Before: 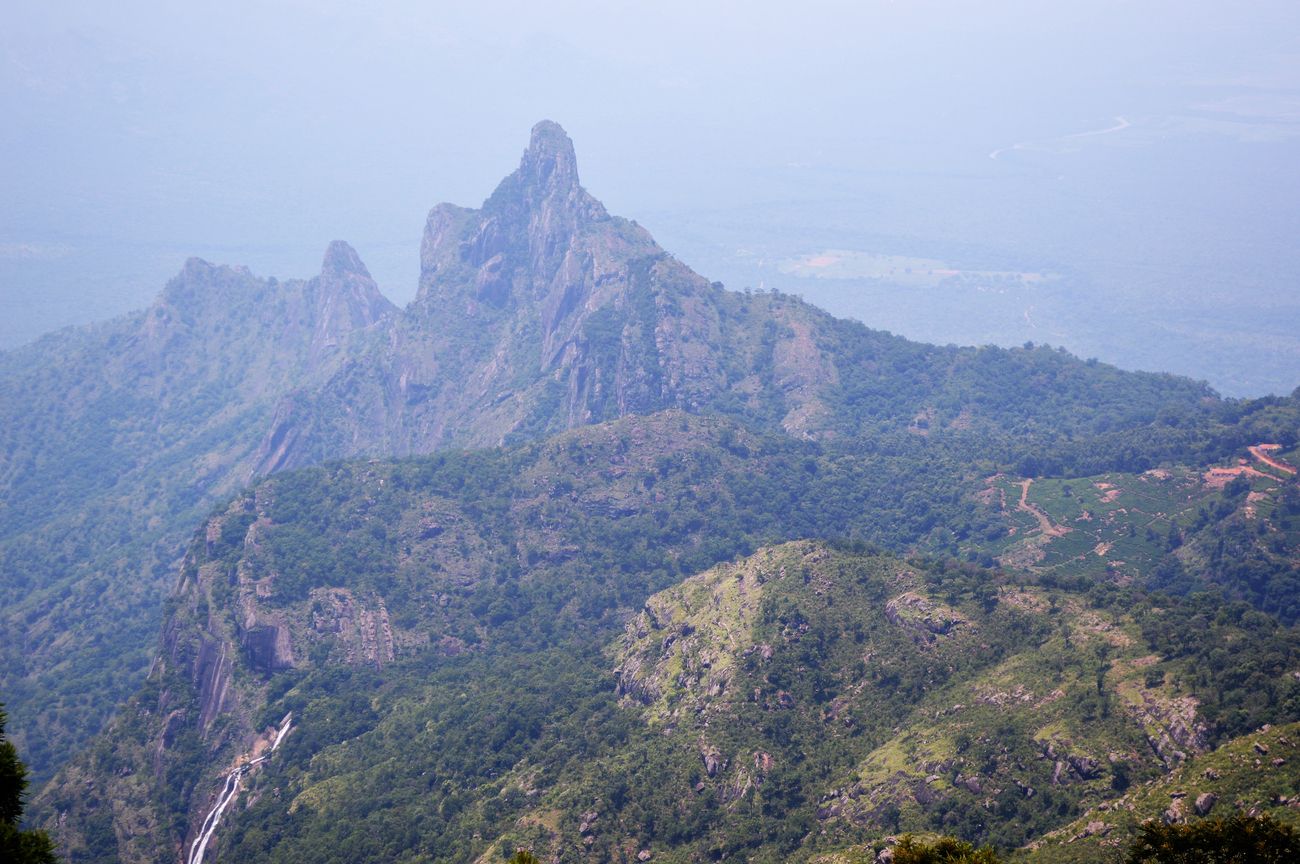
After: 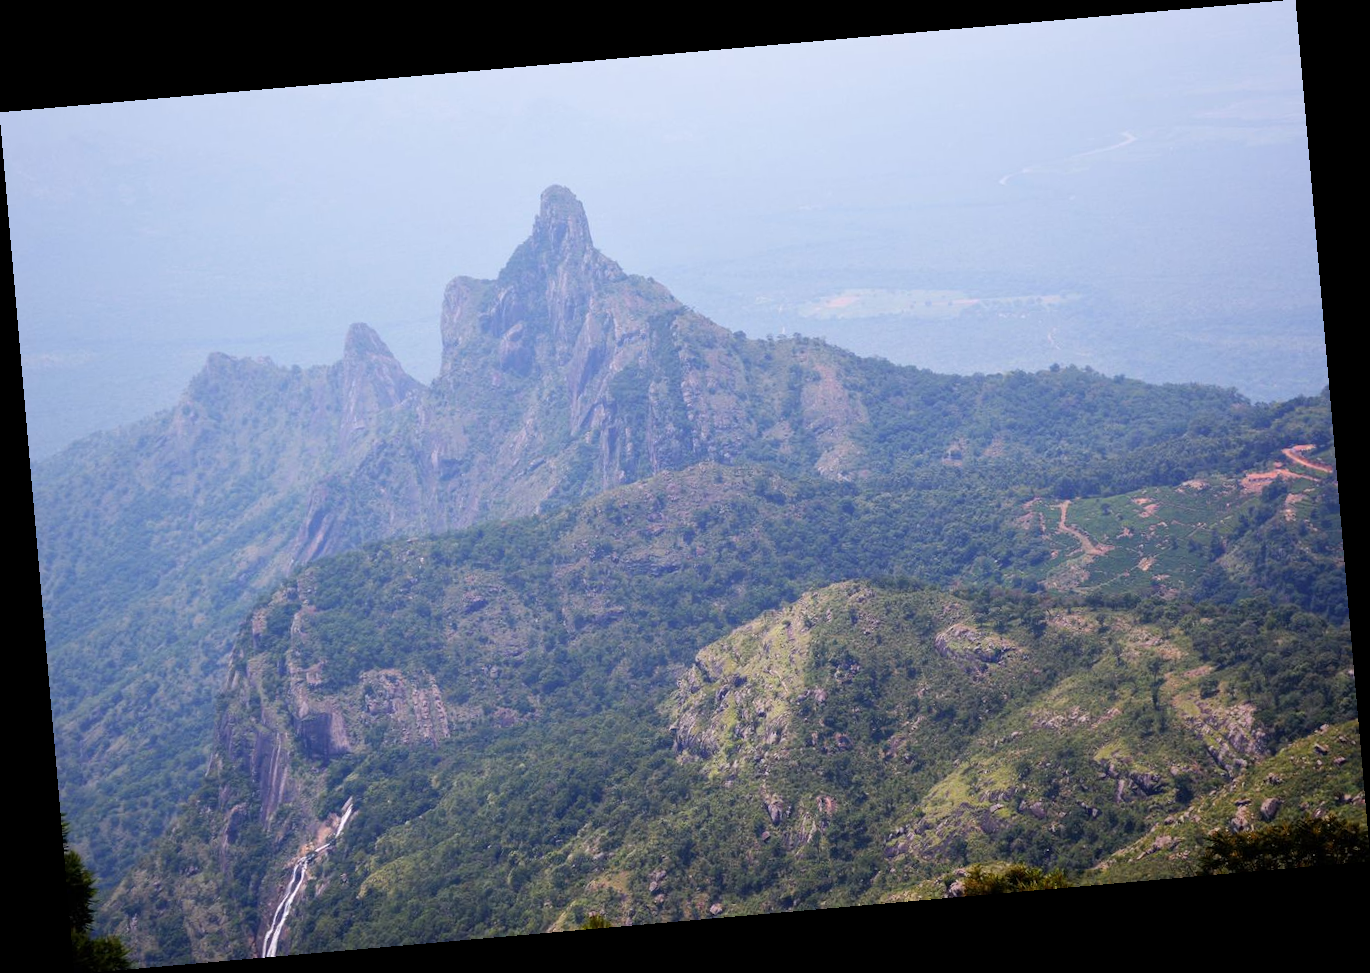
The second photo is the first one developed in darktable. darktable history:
local contrast: mode bilateral grid, contrast 15, coarseness 36, detail 105%, midtone range 0.2
rotate and perspective: rotation -4.98°, automatic cropping off
white balance: emerald 1
